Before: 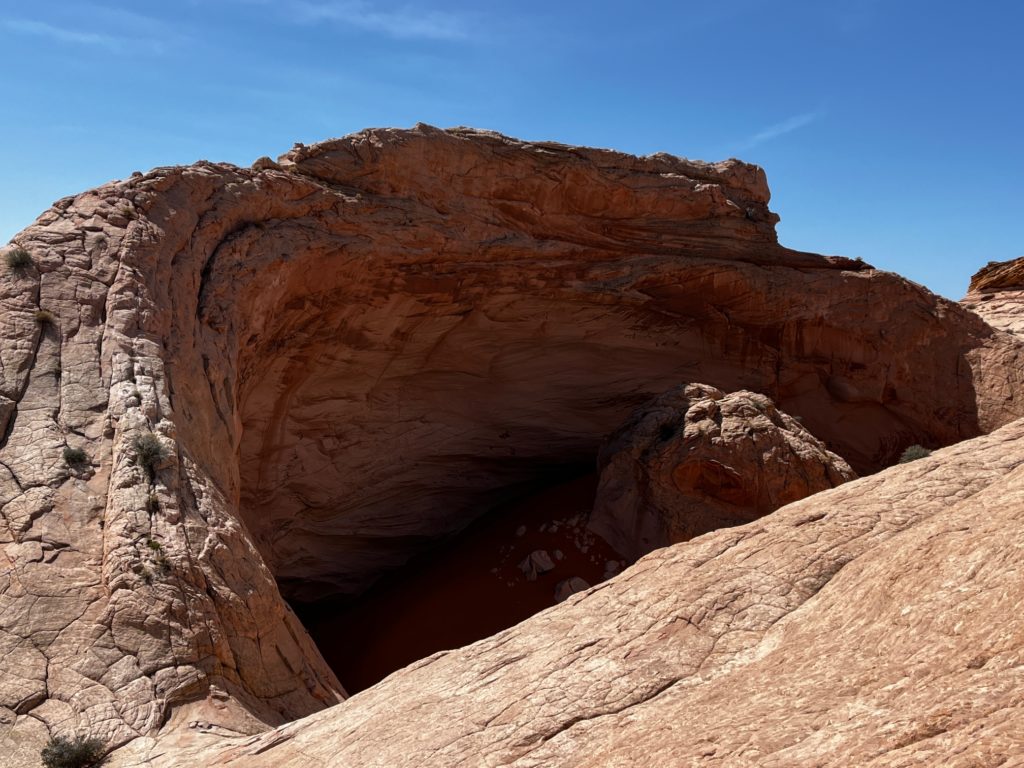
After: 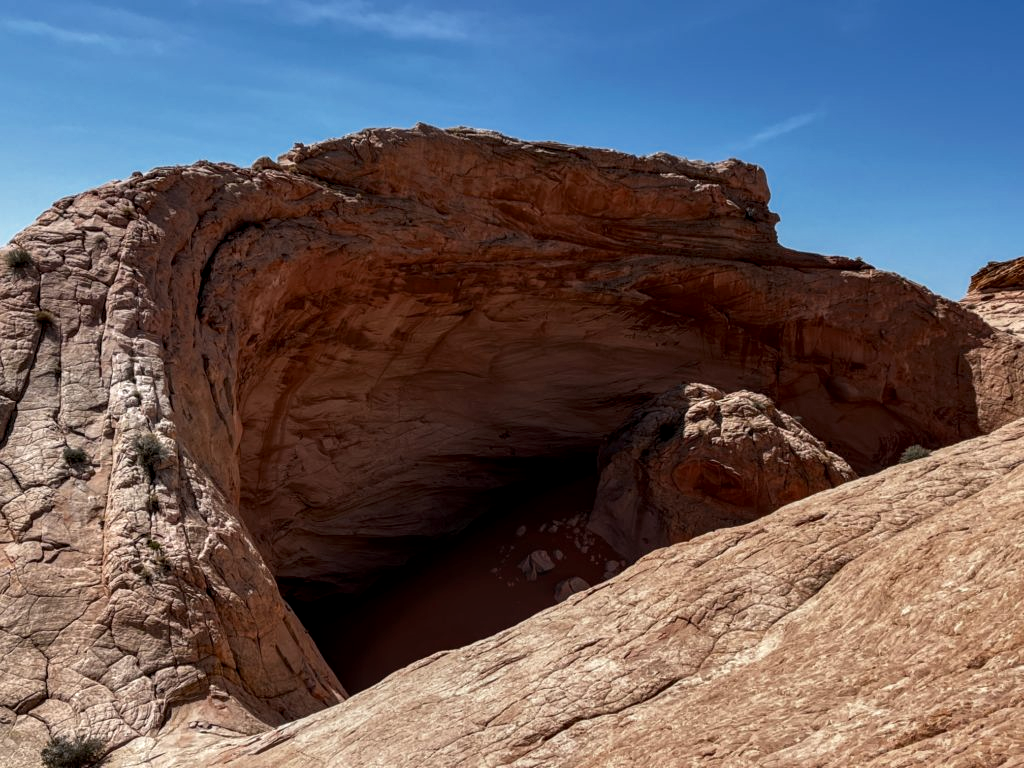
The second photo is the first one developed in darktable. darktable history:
color zones: curves: ch0 [(0, 0.425) (0.143, 0.422) (0.286, 0.42) (0.429, 0.419) (0.571, 0.419) (0.714, 0.42) (0.857, 0.422) (1, 0.425)]
local contrast: detail 142%
